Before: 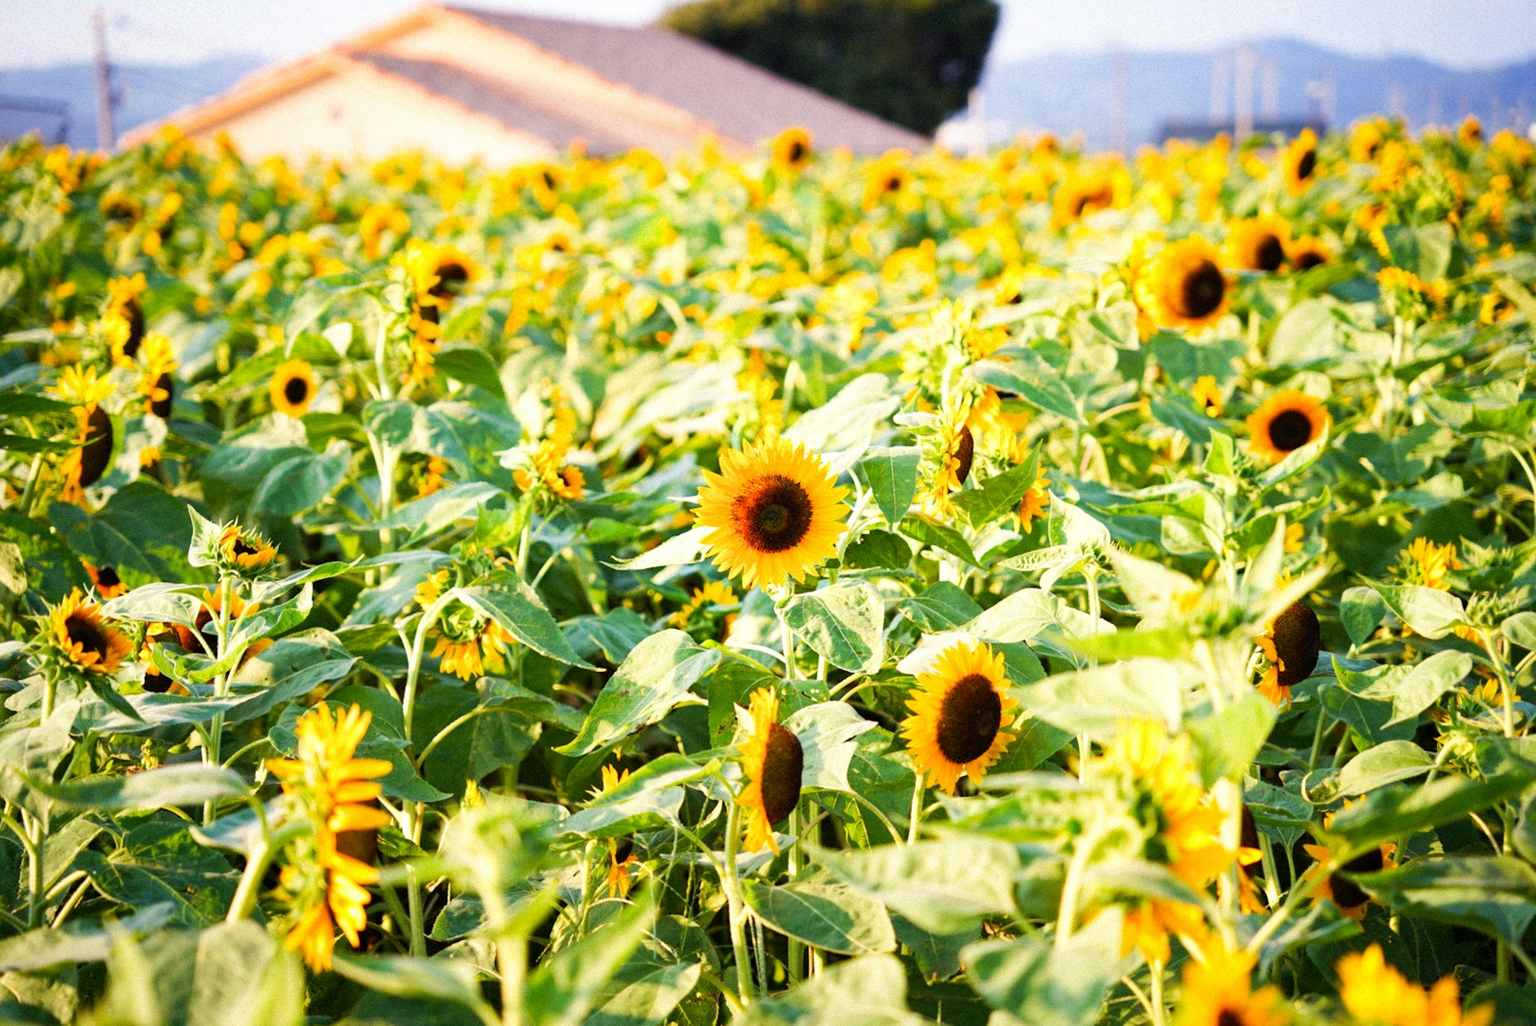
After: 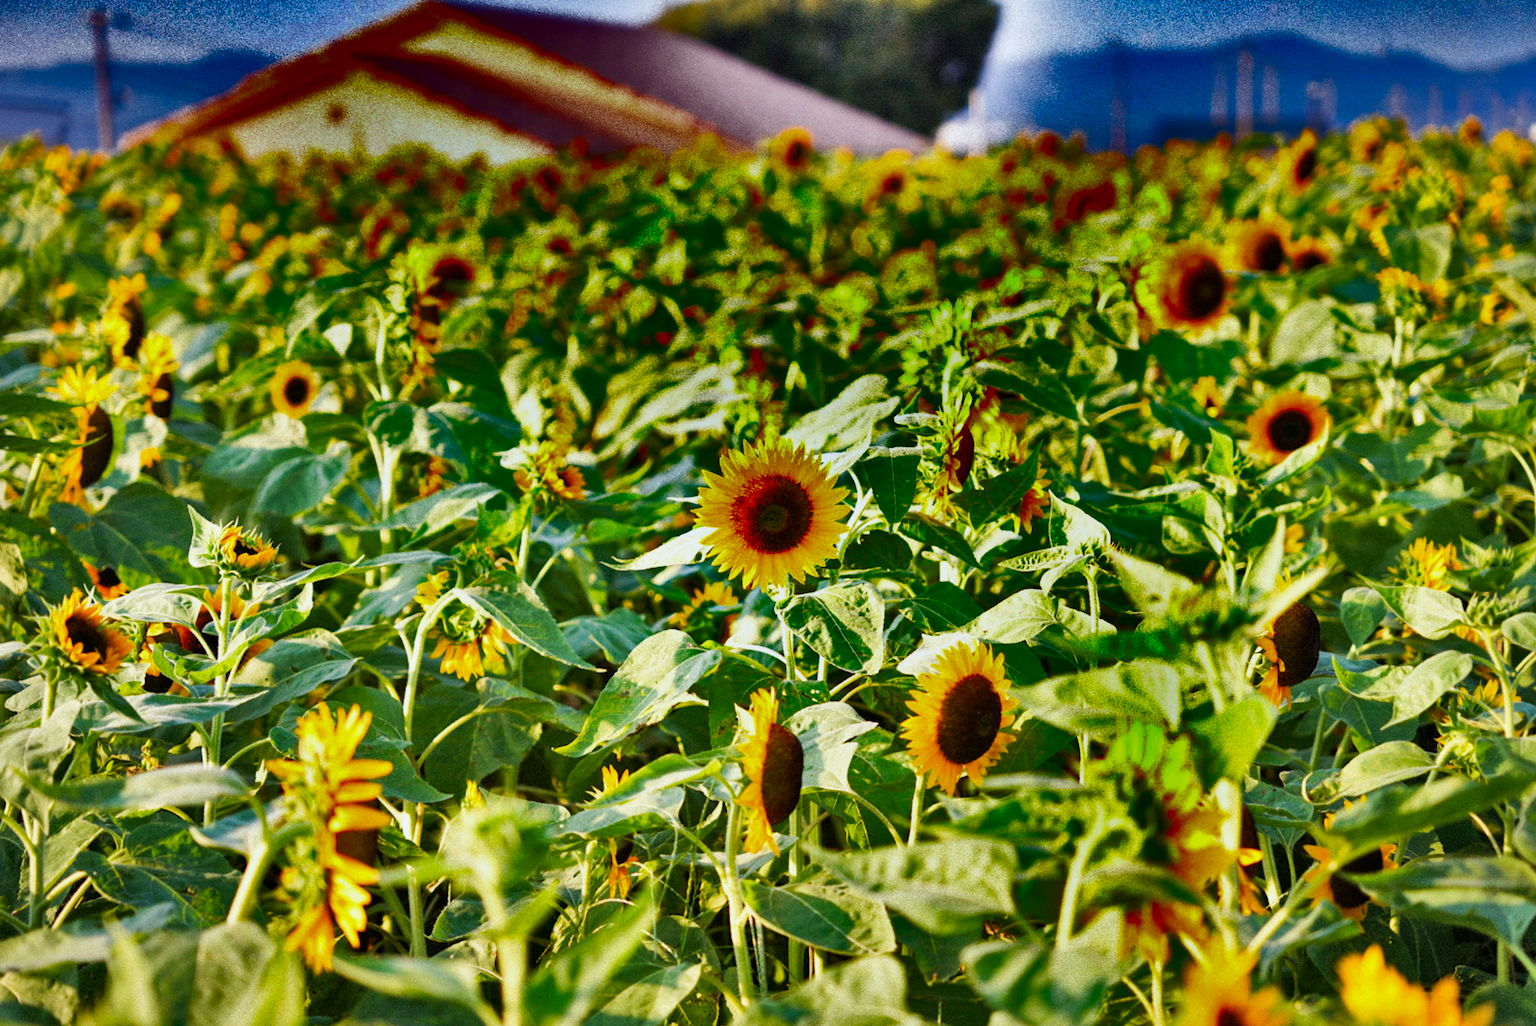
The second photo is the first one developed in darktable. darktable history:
shadows and highlights: radius 123.98, shadows 100, white point adjustment -3, highlights -100, highlights color adjustment 89.84%, soften with gaussian
white balance: red 0.98, blue 1.034
